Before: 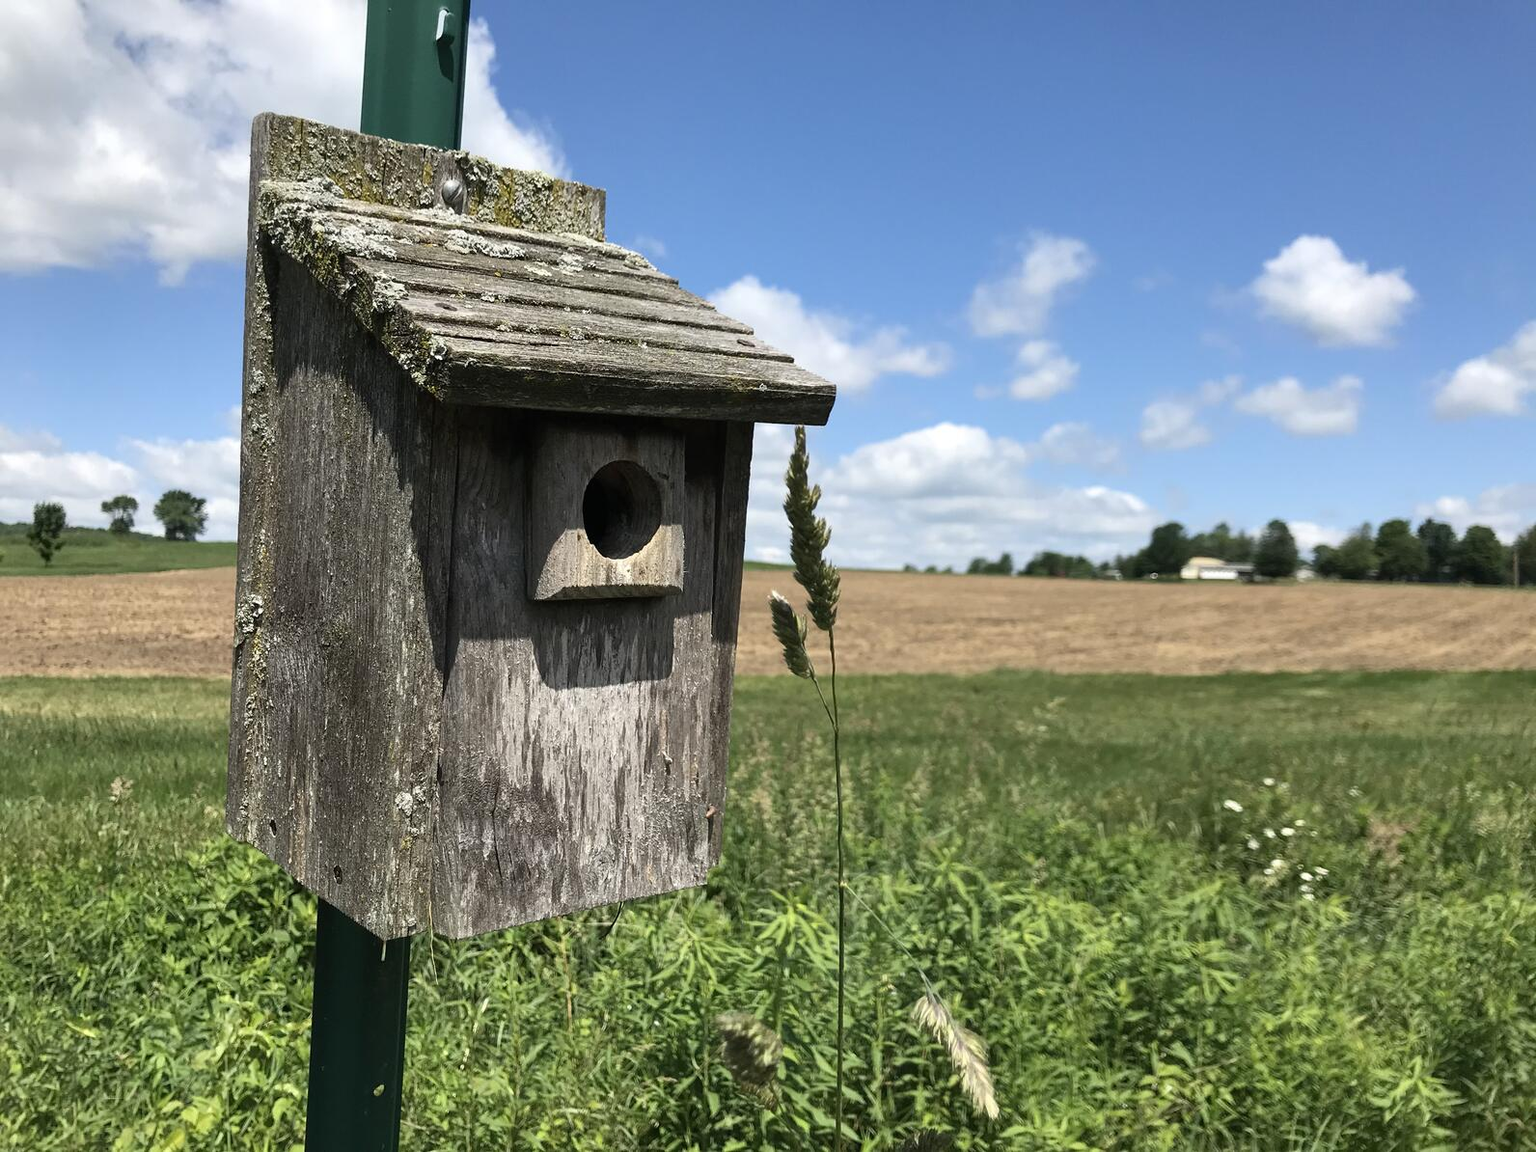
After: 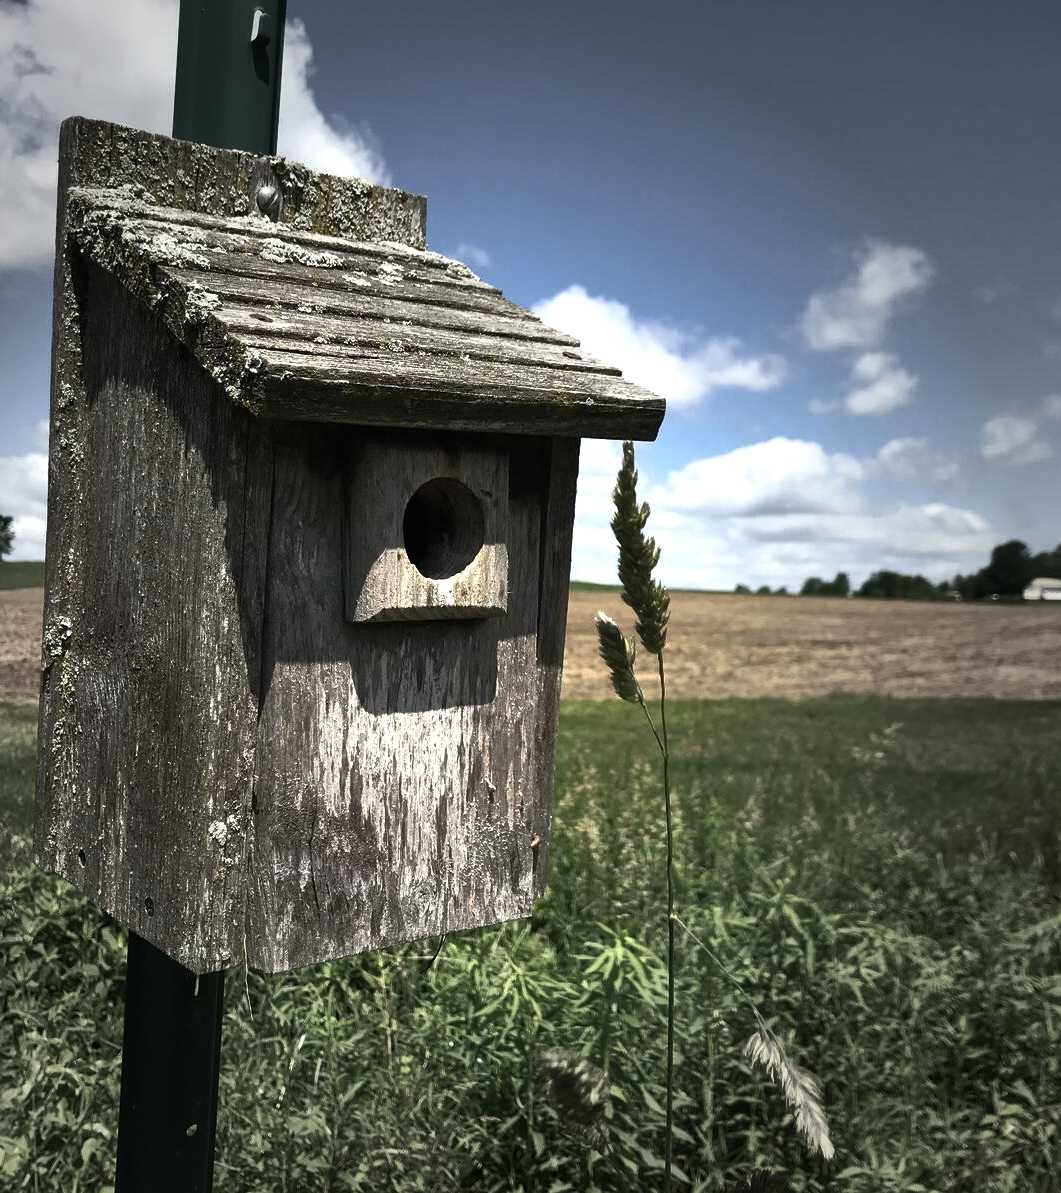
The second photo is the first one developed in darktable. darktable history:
exposure: exposure 0.6 EV, compensate highlight preservation false
crop and rotate: left 12.648%, right 20.685%
shadows and highlights: shadows 32.83, highlights -47.7, soften with gaussian
rgb curve: curves: ch0 [(0, 0) (0.415, 0.237) (1, 1)]
vignetting: fall-off start 33.76%, fall-off radius 64.94%, brightness -0.575, center (-0.12, -0.002), width/height ratio 0.959
